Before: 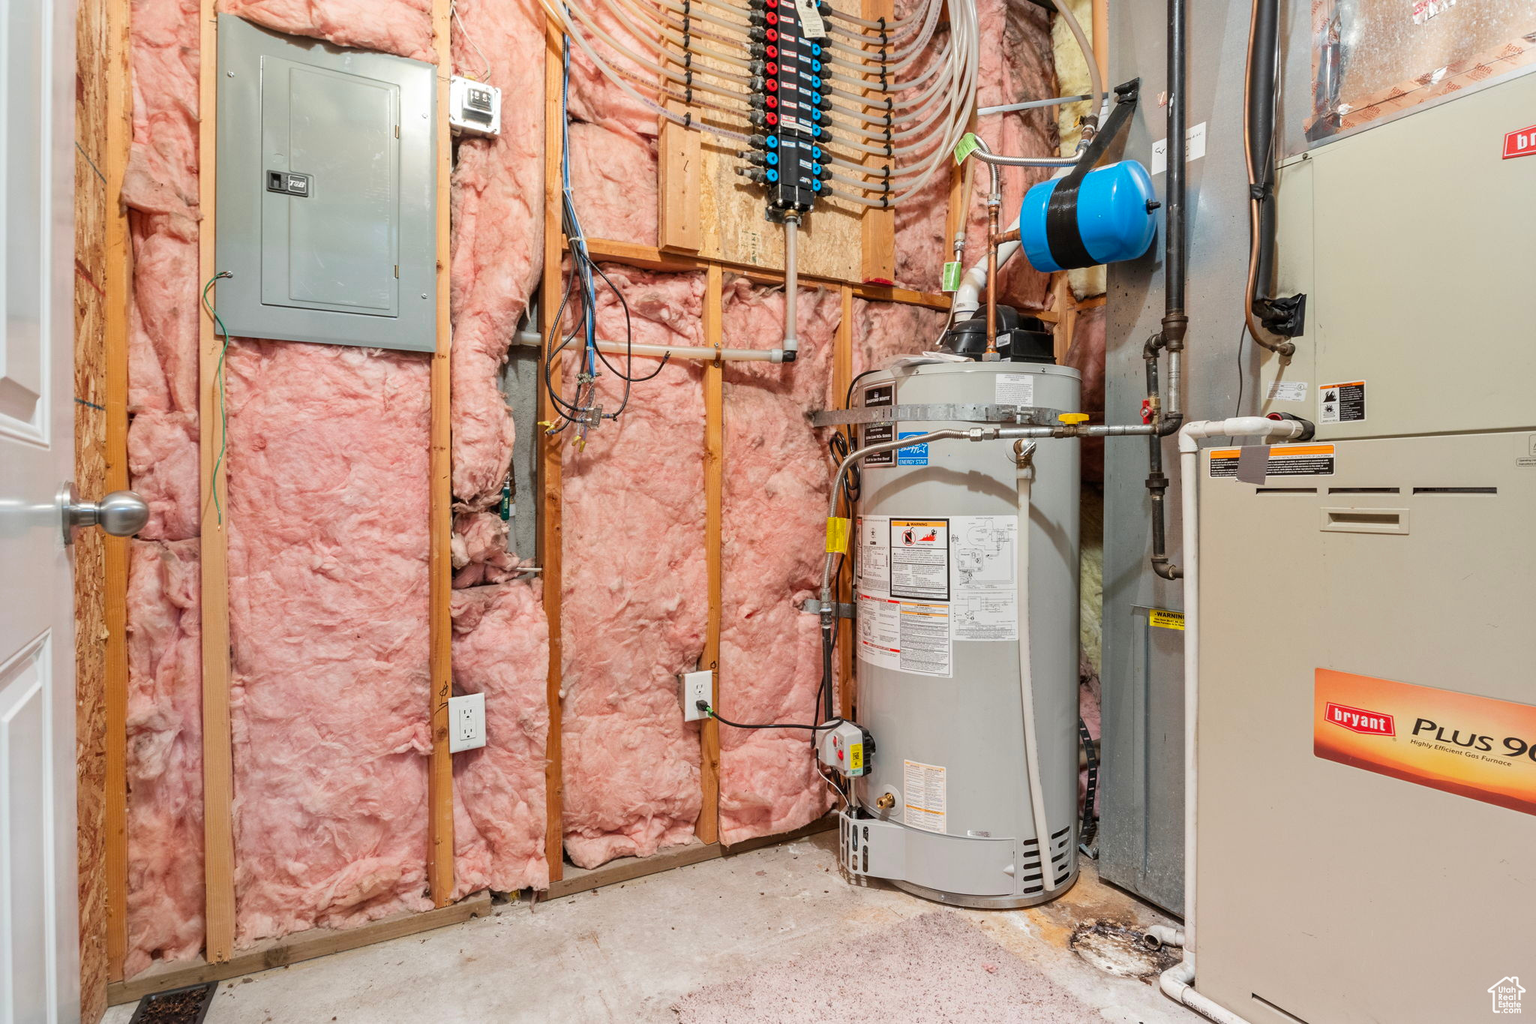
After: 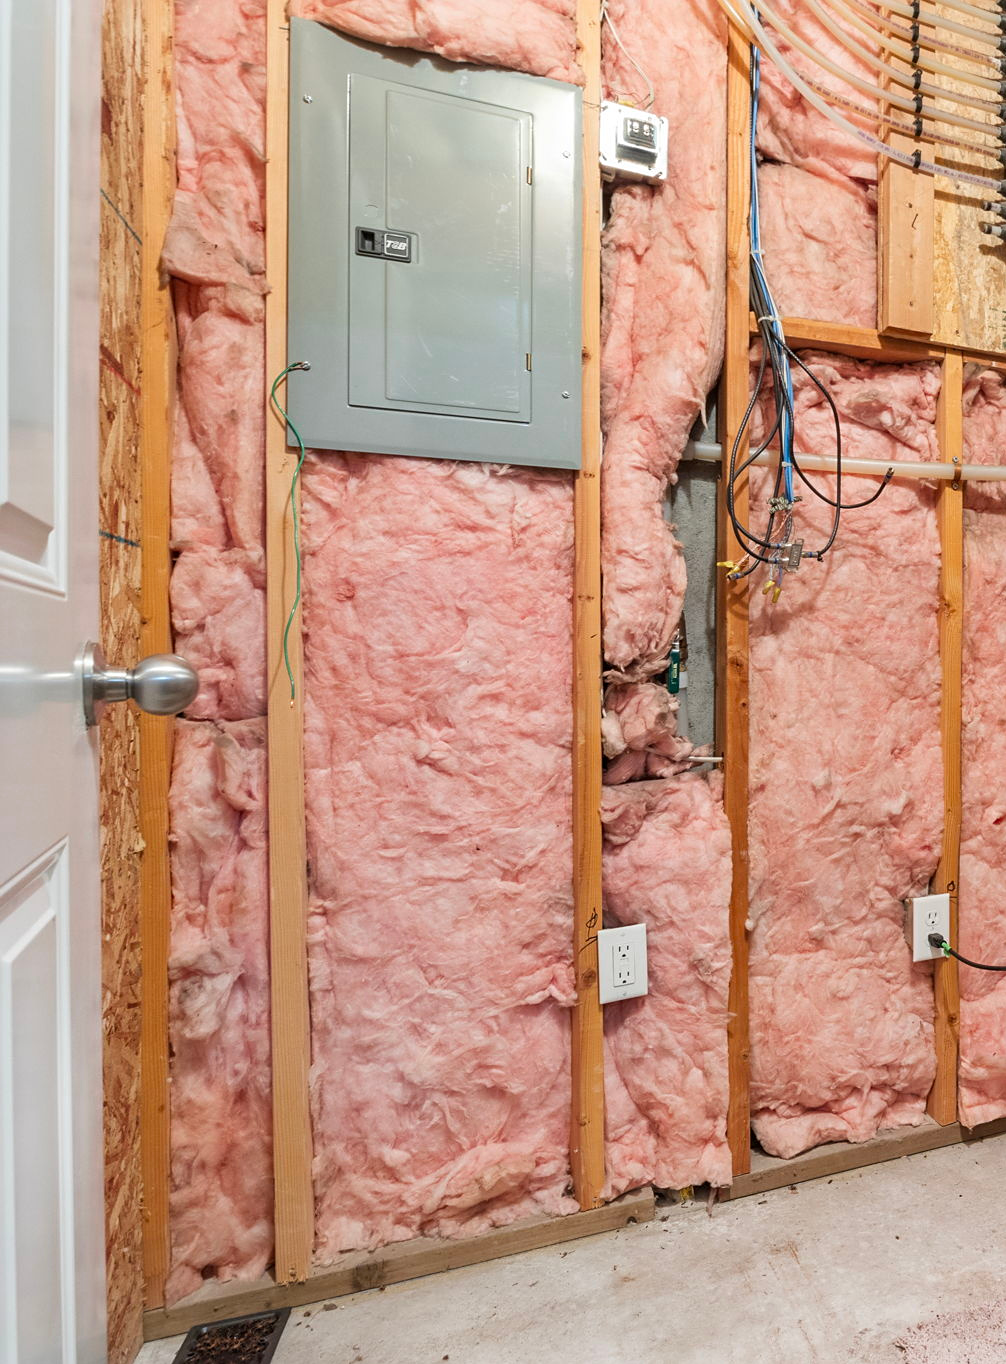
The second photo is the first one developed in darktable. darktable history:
sharpen: amount 0.2
crop and rotate: left 0%, top 0%, right 50.845%
